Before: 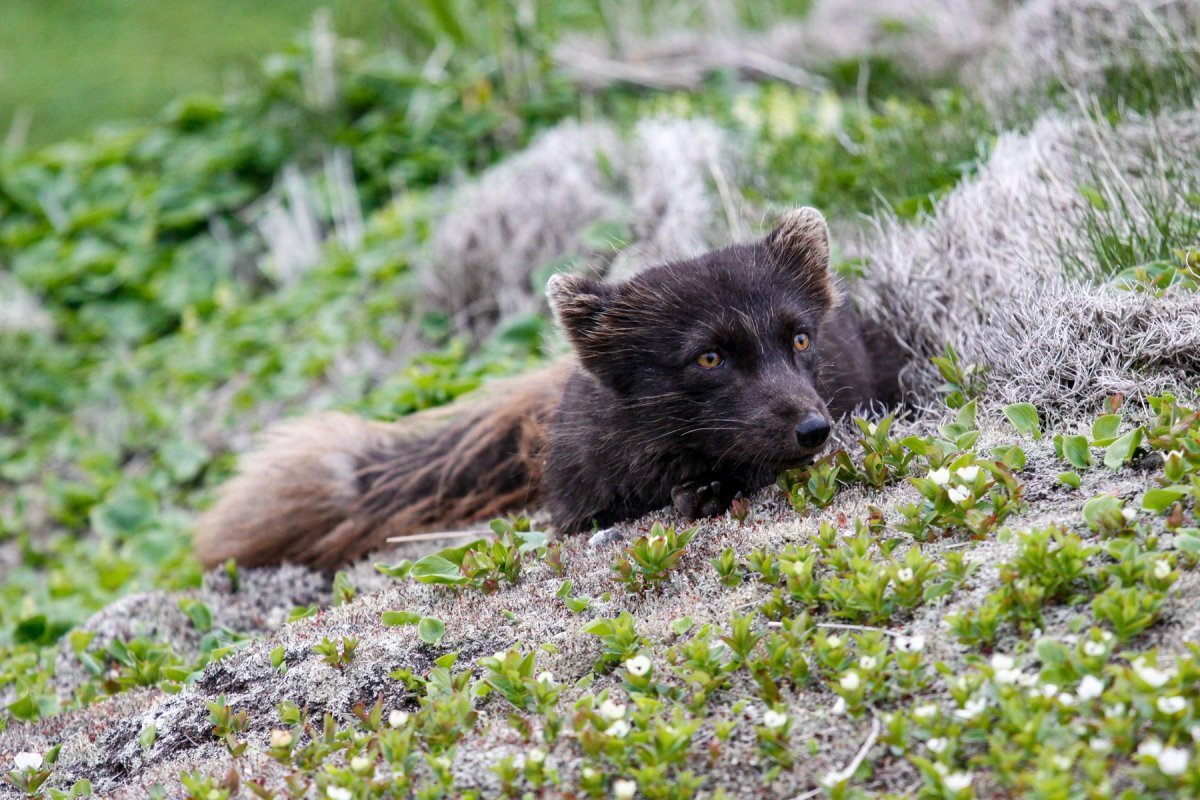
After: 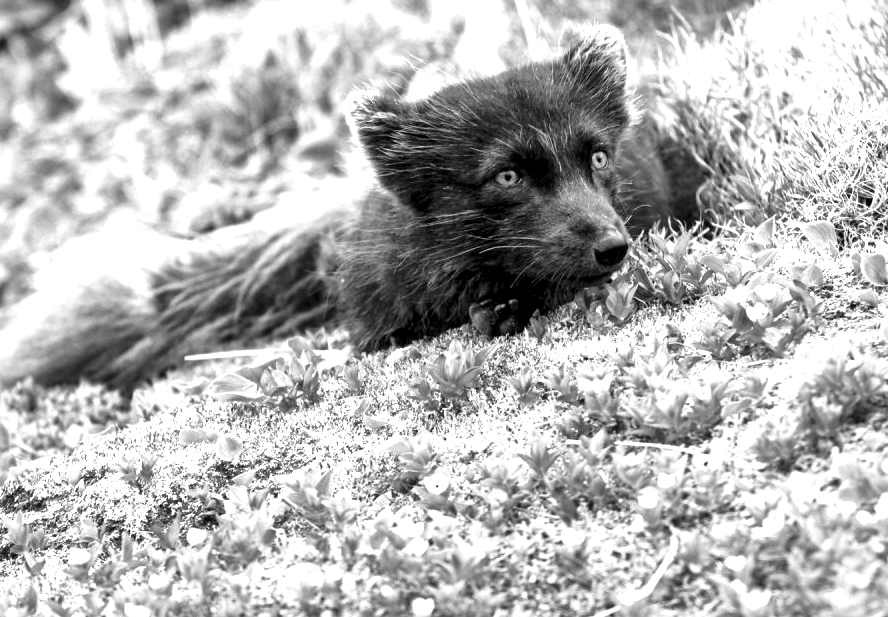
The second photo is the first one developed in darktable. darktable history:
crop: left 16.871%, top 22.857%, right 9.116%
local contrast: mode bilateral grid, contrast 20, coarseness 50, detail 179%, midtone range 0.2
exposure: black level correction 0, exposure 0.95 EV, compensate exposure bias true, compensate highlight preservation false
monochrome: a 16.01, b -2.65, highlights 0.52
